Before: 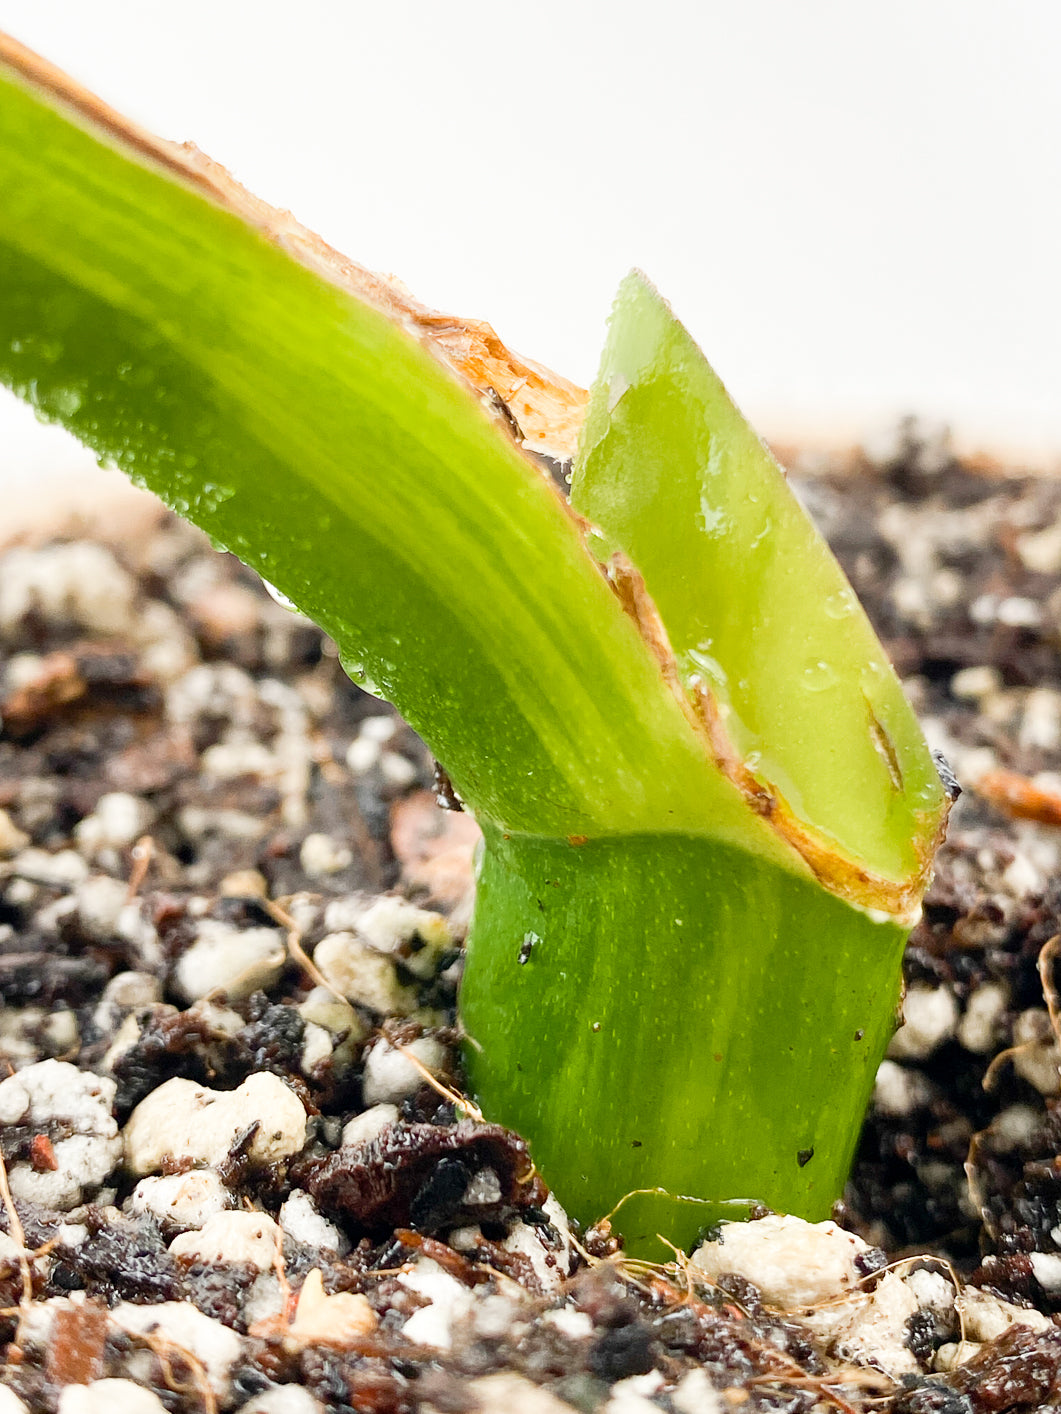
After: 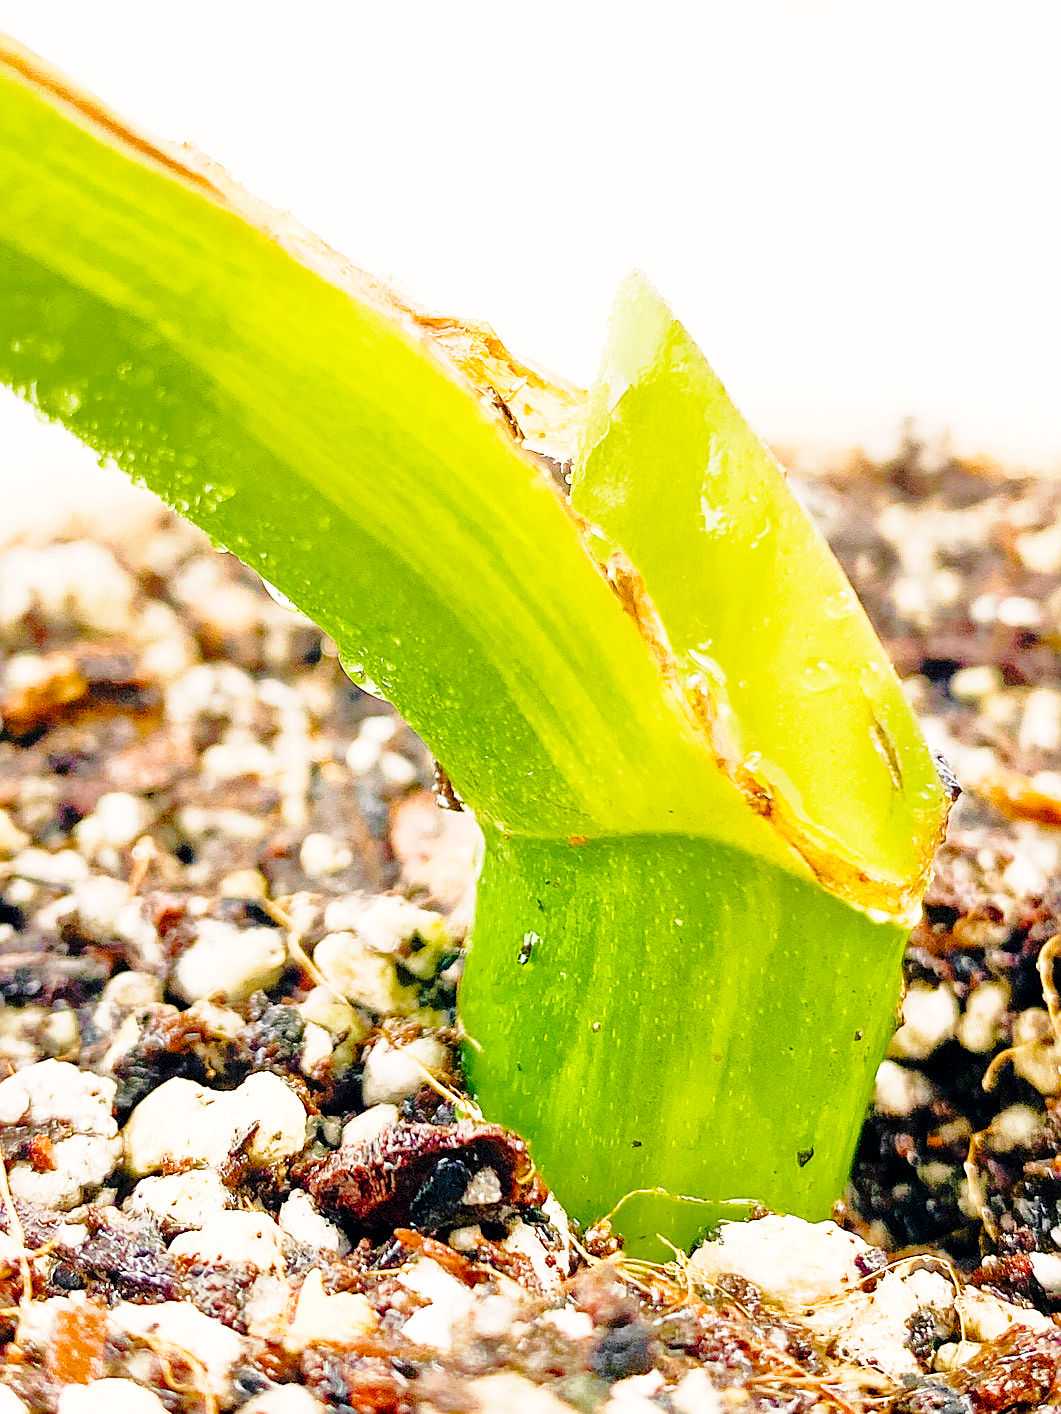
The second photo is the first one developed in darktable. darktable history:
tone equalizer: -7 EV 0.152 EV, -6 EV 0.592 EV, -5 EV 1.16 EV, -4 EV 1.31 EV, -3 EV 1.13 EV, -2 EV 0.6 EV, -1 EV 0.148 EV
velvia: on, module defaults
base curve: curves: ch0 [(0, 0) (0.028, 0.03) (0.121, 0.232) (0.46, 0.748) (0.859, 0.968) (1, 1)], preserve colors none
sharpen: on, module defaults
color balance rgb: shadows lift › chroma 1.042%, shadows lift › hue 241.78°, highlights gain › chroma 1.375%, highlights gain › hue 50.67°, perceptual saturation grading › global saturation 35.005%, perceptual saturation grading › highlights -25.132%, perceptual saturation grading › shadows 49.256%
